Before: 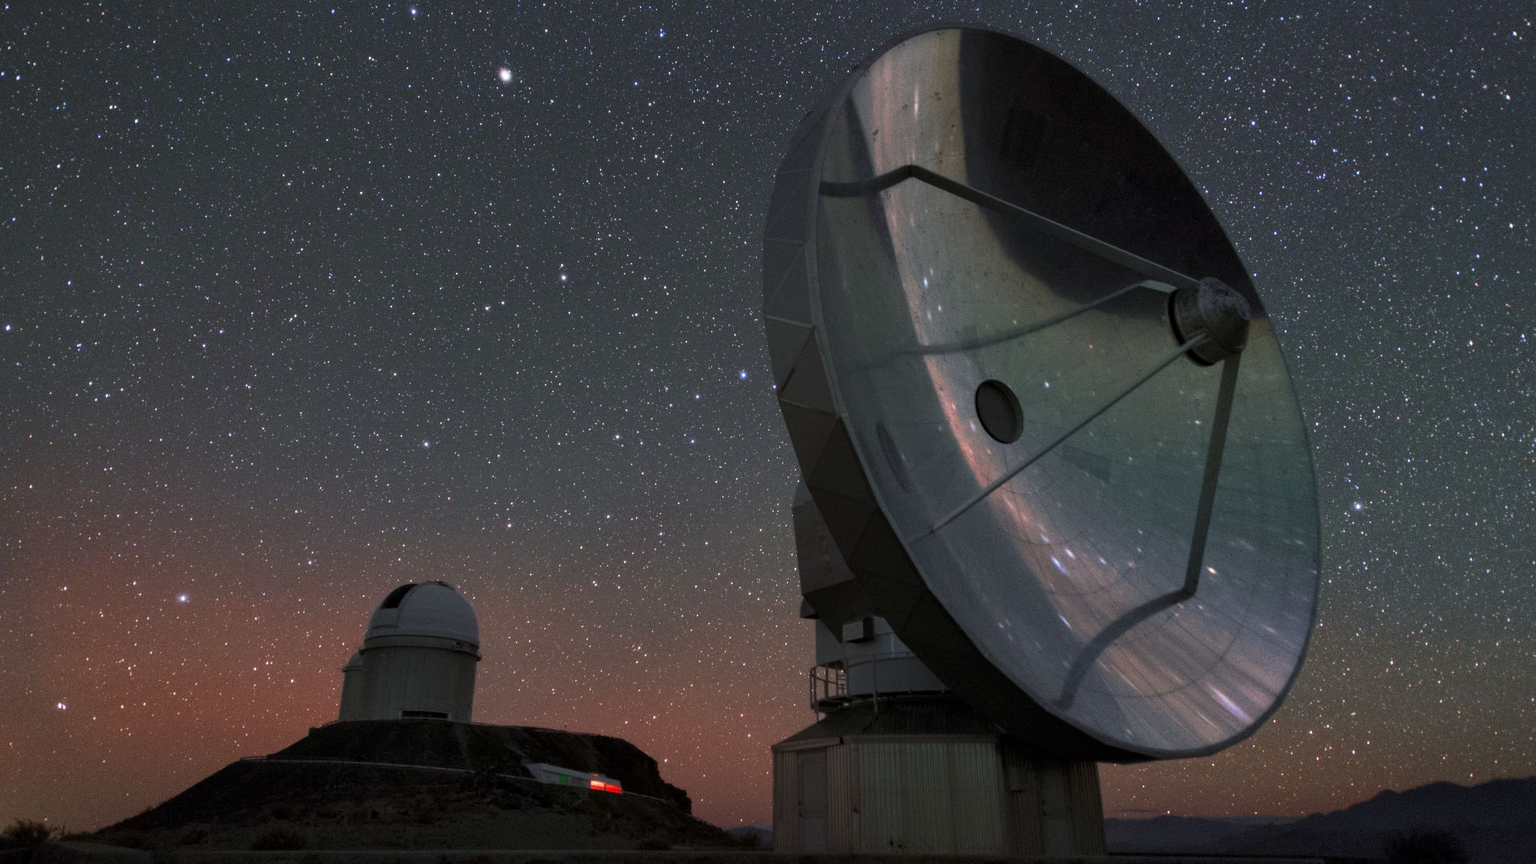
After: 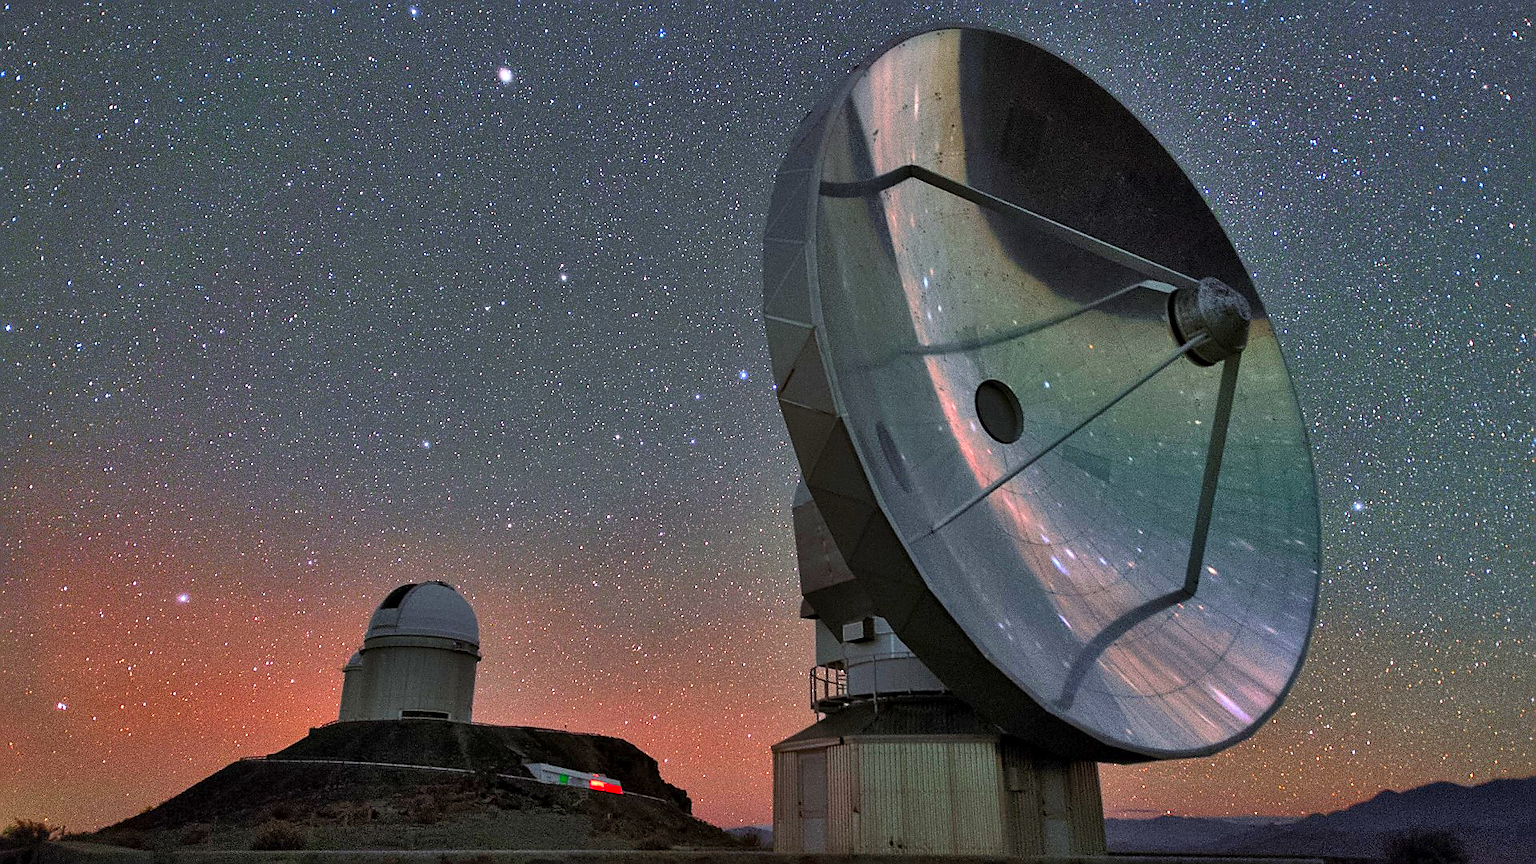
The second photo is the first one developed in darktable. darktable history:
sharpen: radius 1.4, amount 1.25, threshold 0.7
local contrast: mode bilateral grid, contrast 20, coarseness 50, detail 130%, midtone range 0.2
shadows and highlights: shadows 52.34, highlights -28.23, soften with gaussian
contrast brightness saturation: contrast 0.2, brightness 0.2, saturation 0.8
